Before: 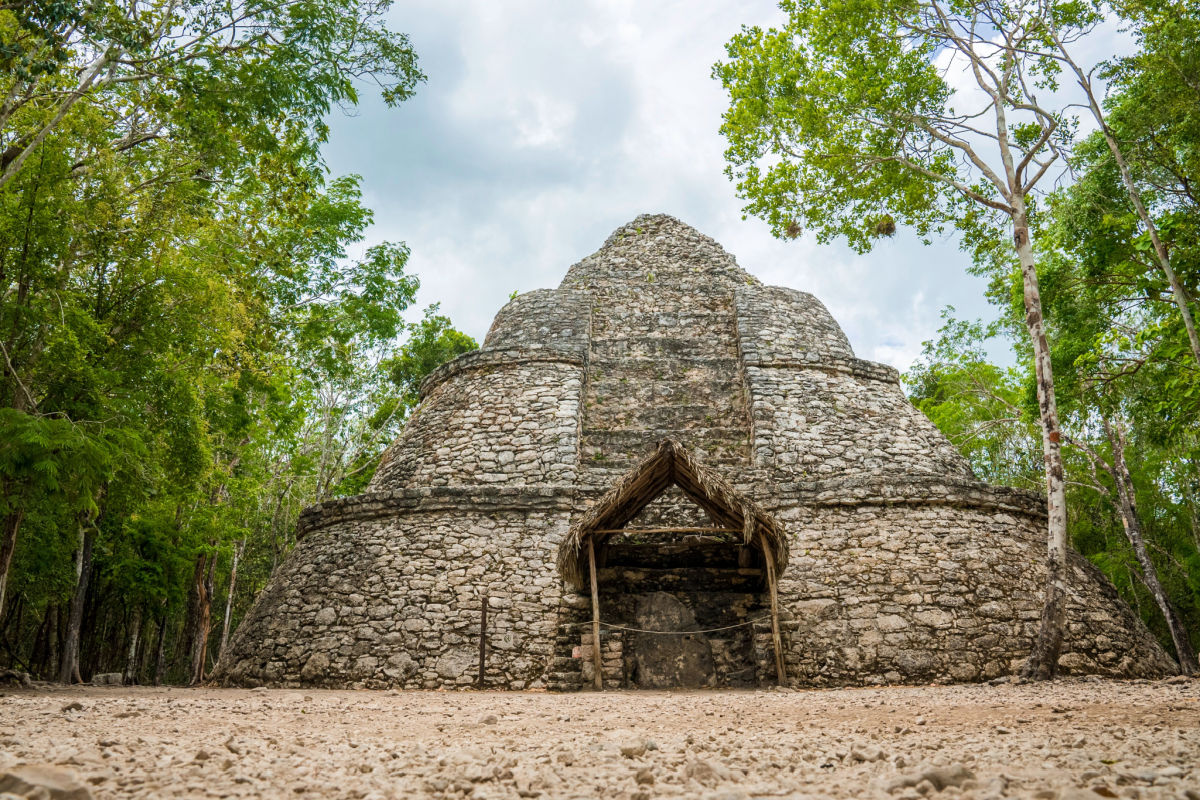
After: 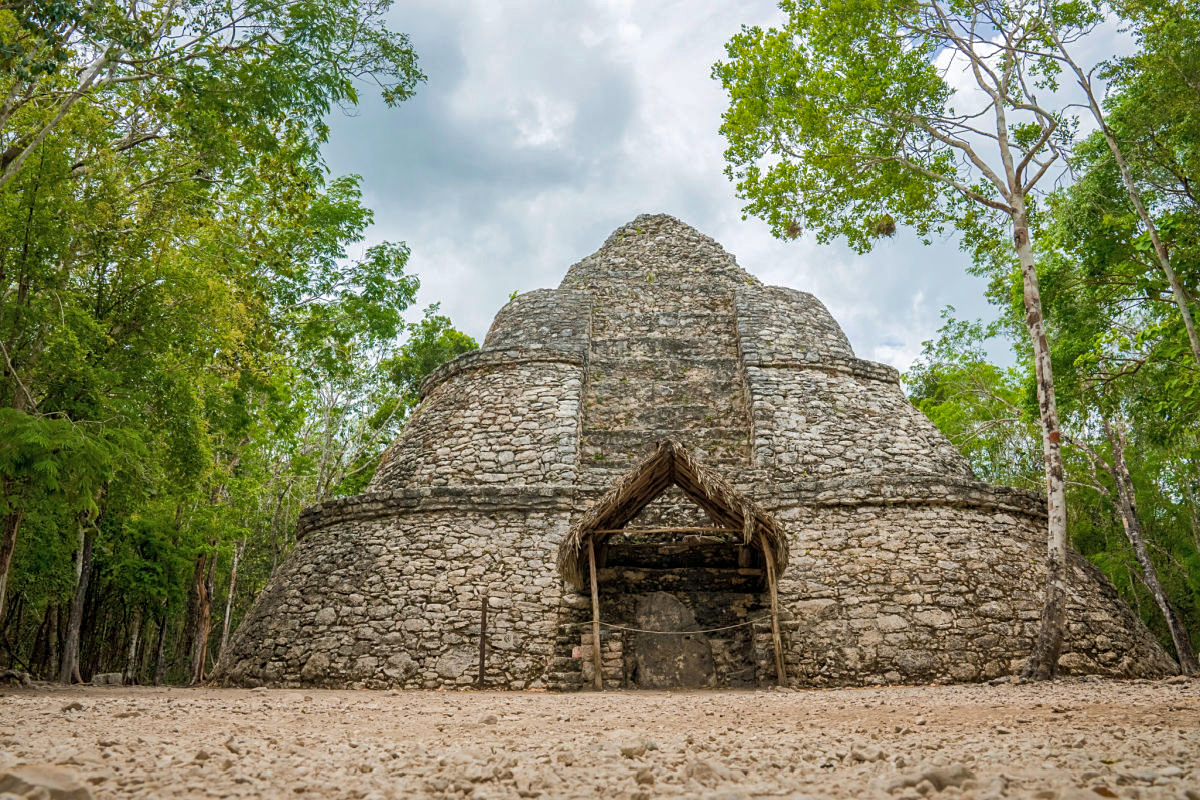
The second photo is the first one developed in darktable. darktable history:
sharpen: amount 0.206
shadows and highlights: on, module defaults
